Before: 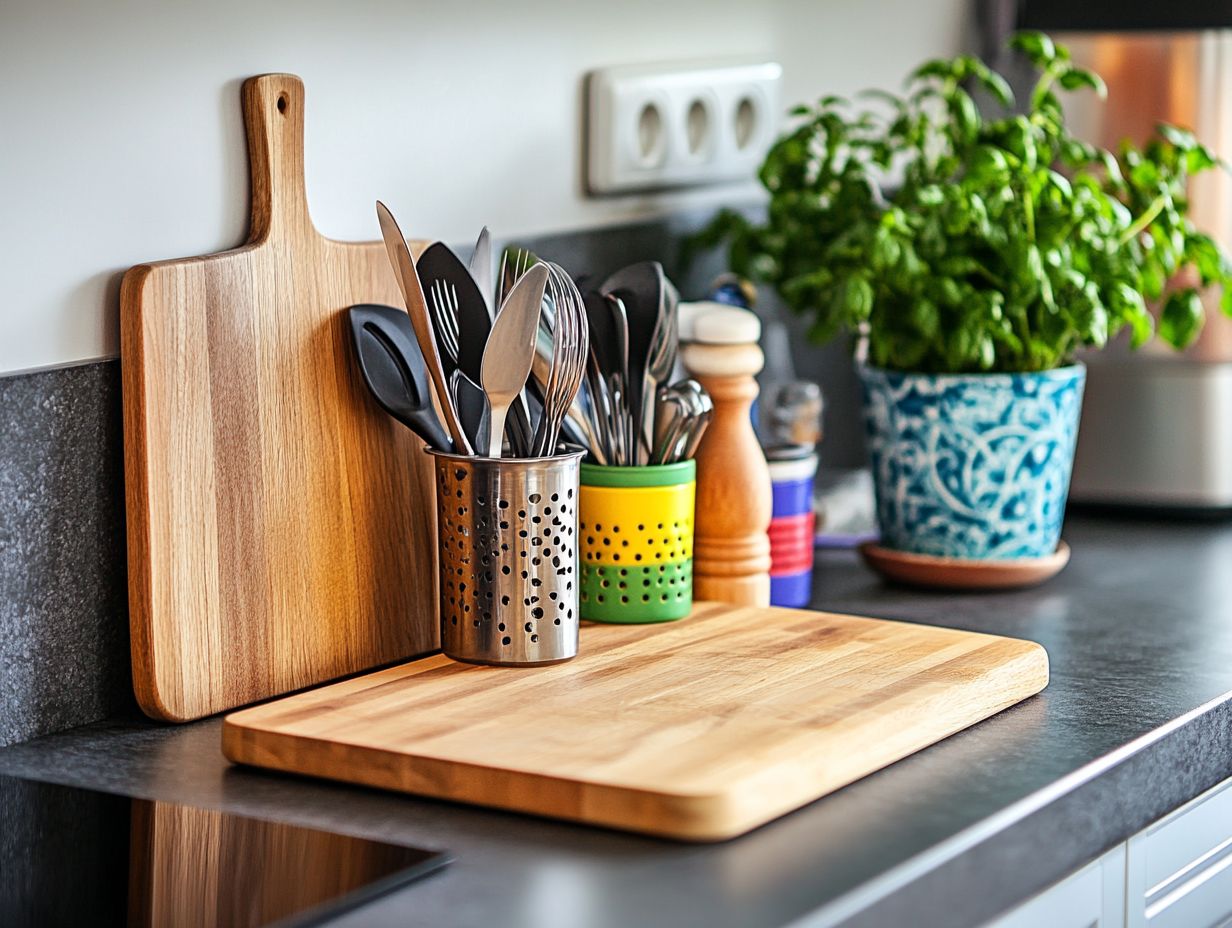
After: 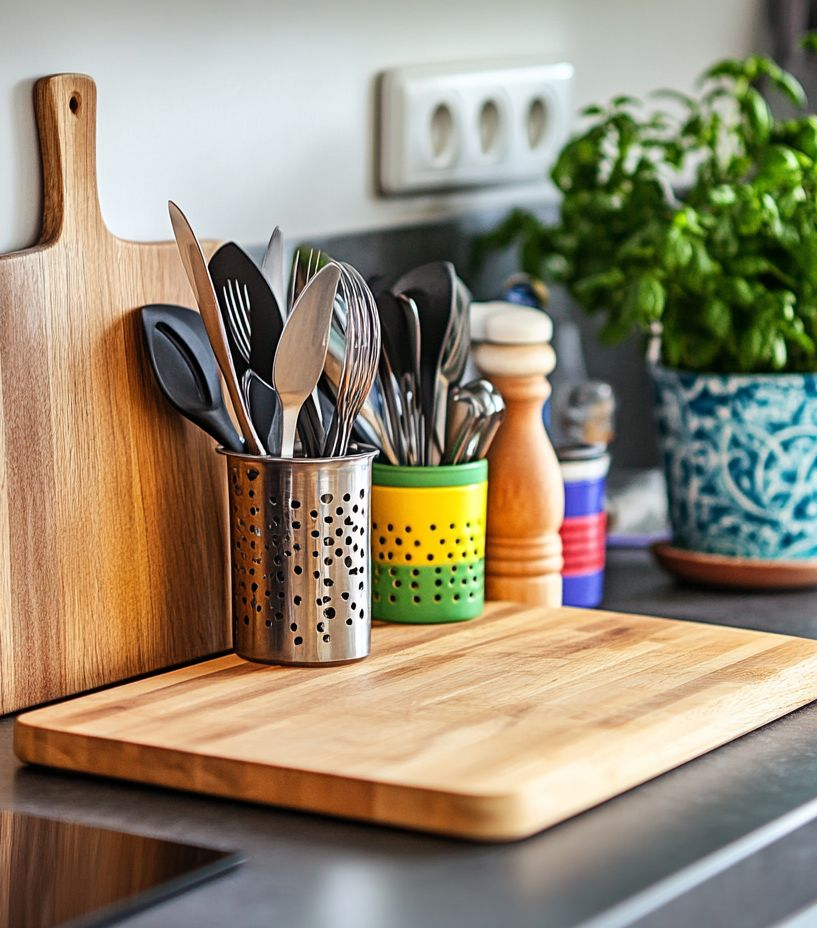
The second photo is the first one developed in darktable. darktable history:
crop: left 16.943%, right 16.74%
